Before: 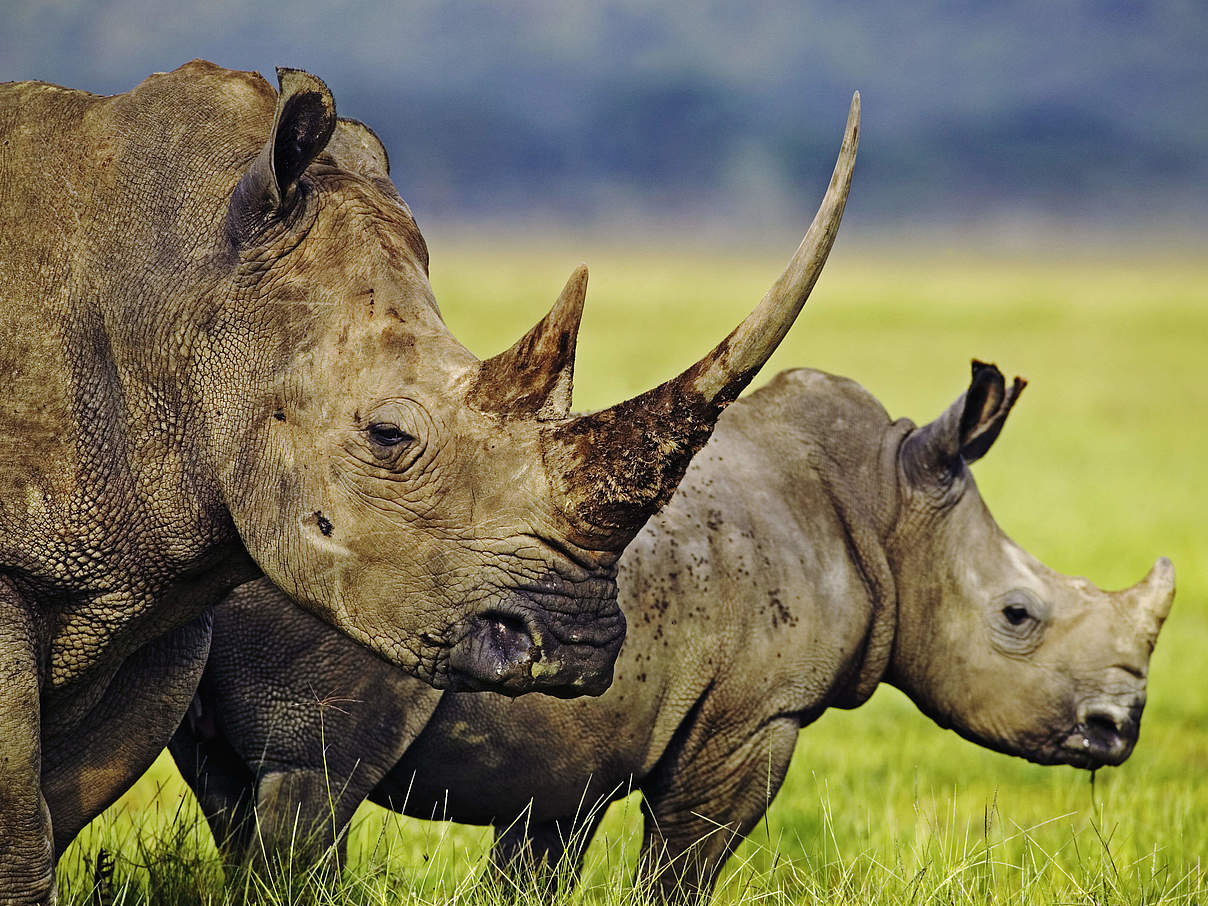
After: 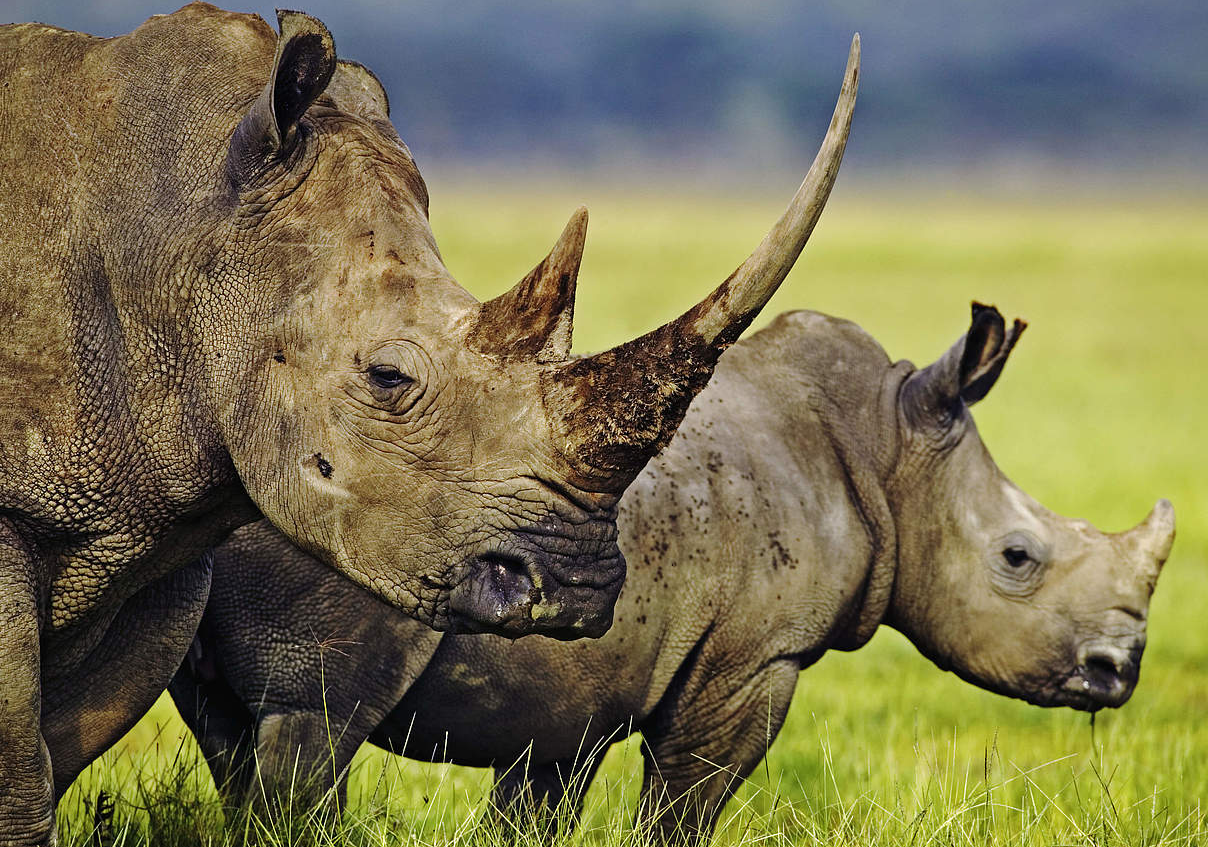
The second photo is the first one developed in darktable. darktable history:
crop and rotate: top 6.465%
